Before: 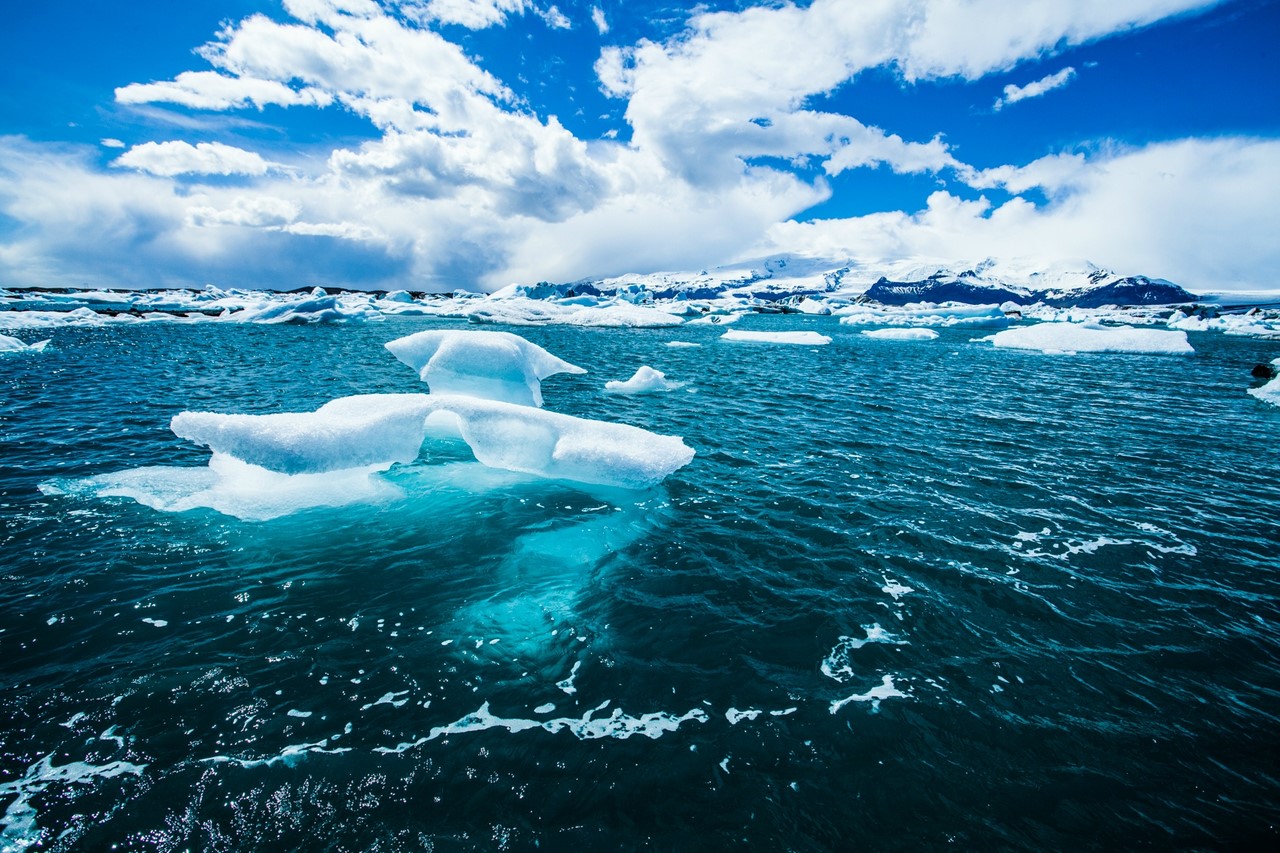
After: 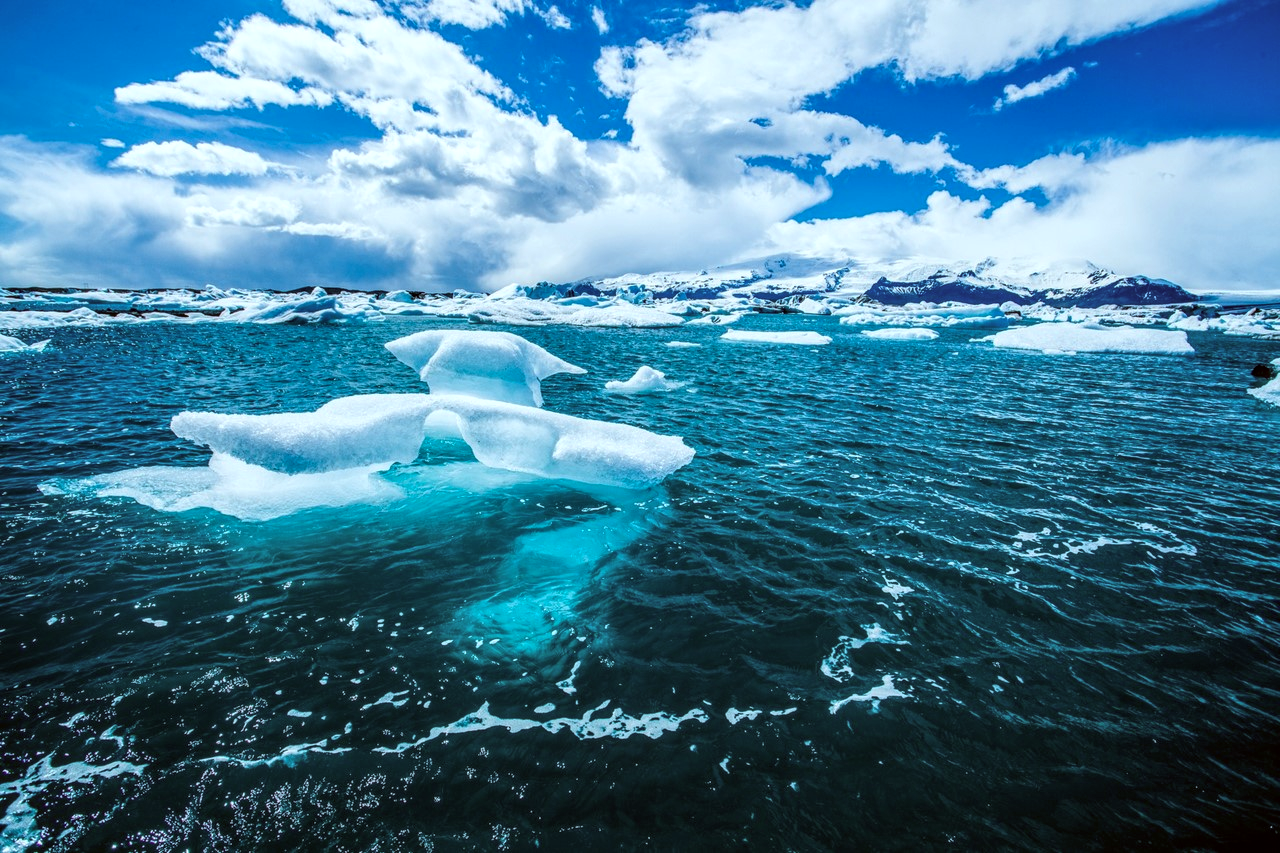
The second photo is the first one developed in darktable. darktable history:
color correction: highlights a* -3.28, highlights b* -6.24, shadows a* 3.1, shadows b* 5.19
local contrast: on, module defaults
